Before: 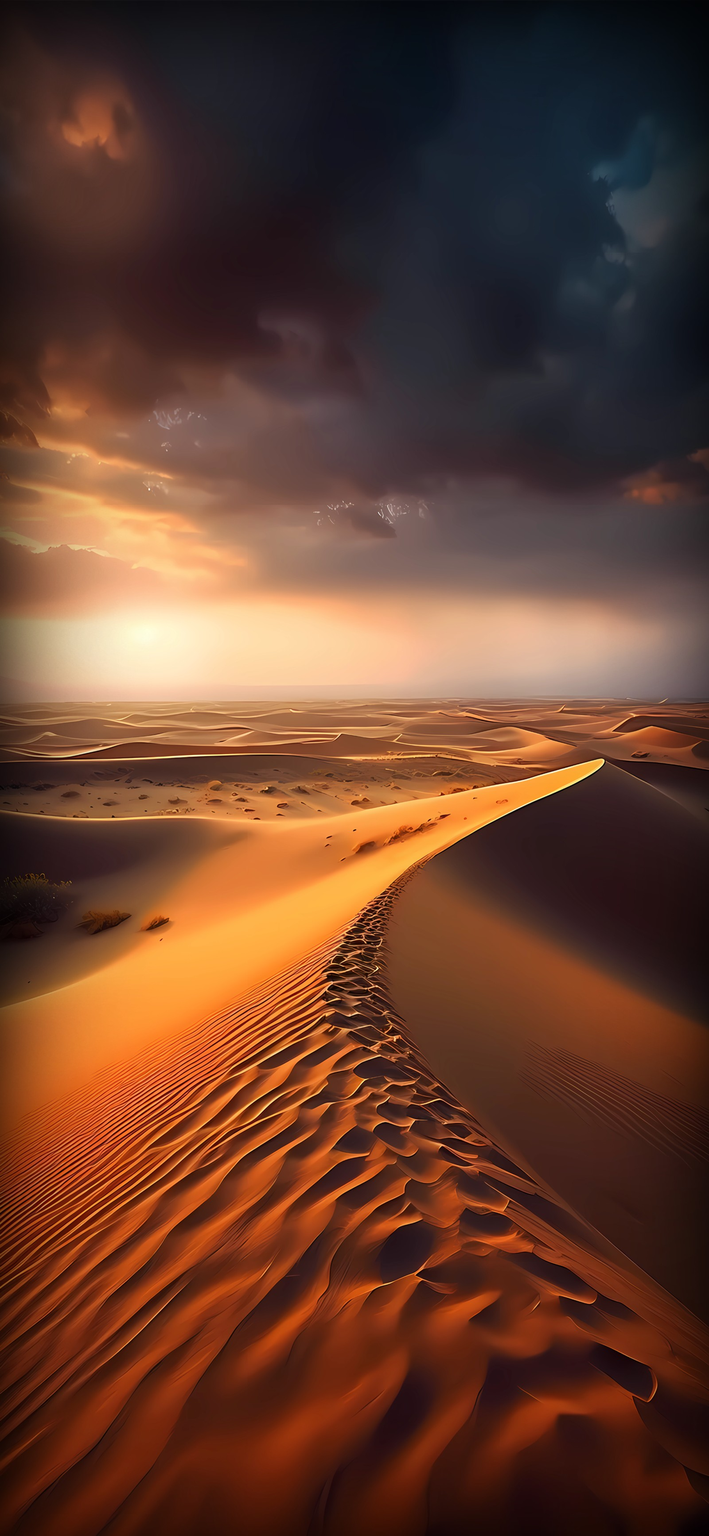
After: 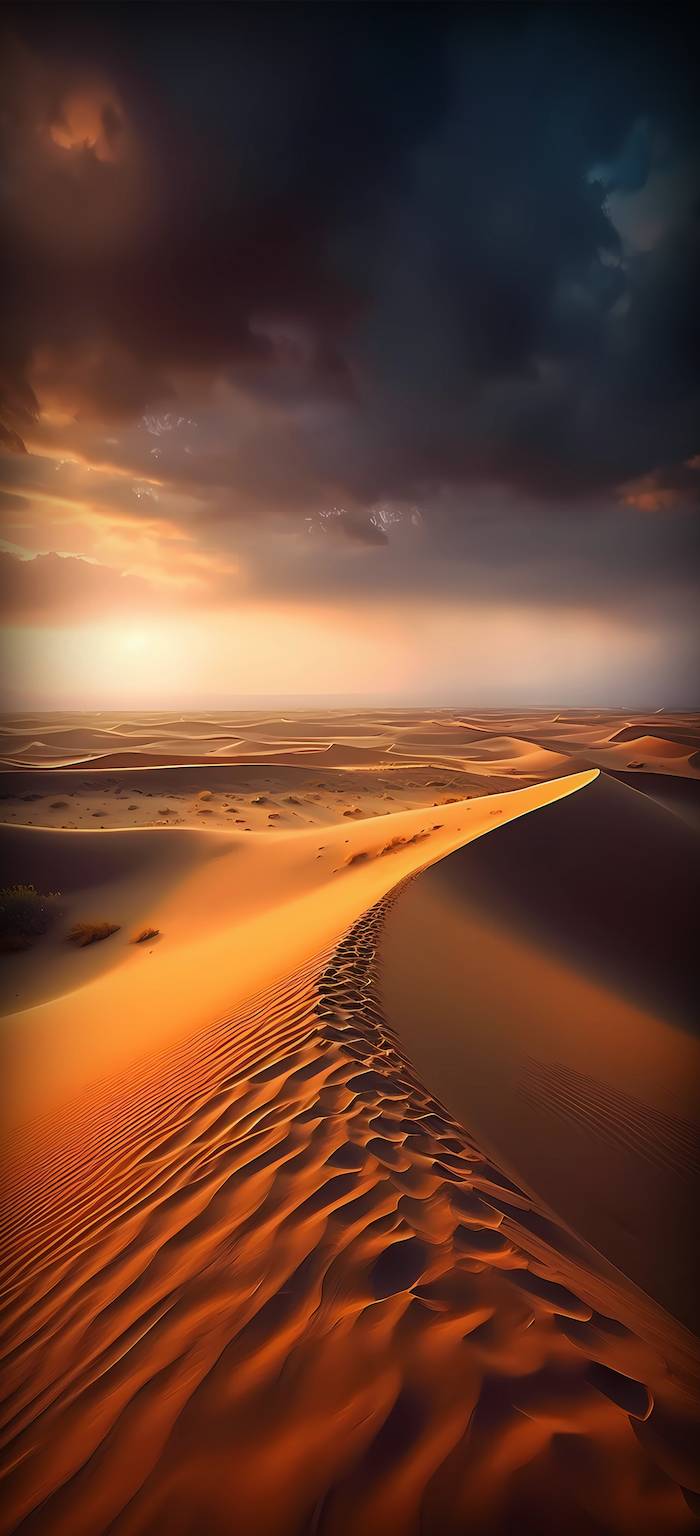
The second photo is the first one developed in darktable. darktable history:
contrast equalizer: octaves 7, y [[0.6 ×6], [0.55 ×6], [0 ×6], [0 ×6], [0 ×6]], mix -0.2
white balance: emerald 1
crop and rotate: left 1.774%, right 0.633%, bottom 1.28%
